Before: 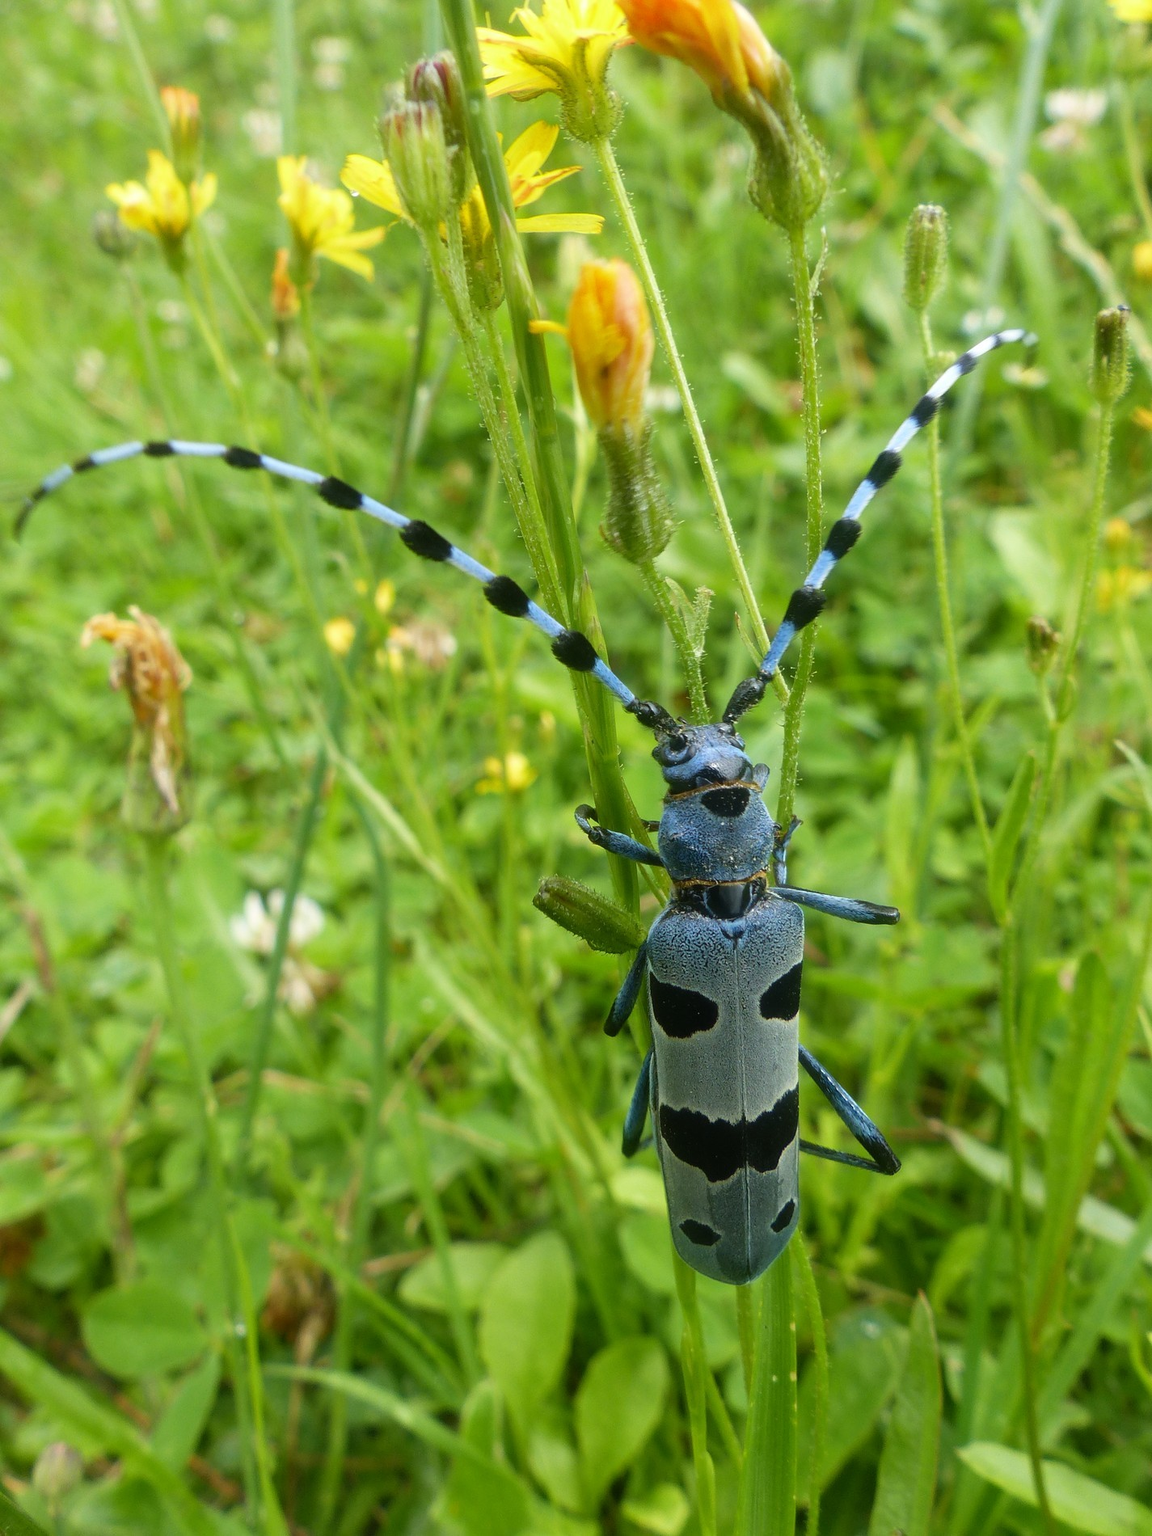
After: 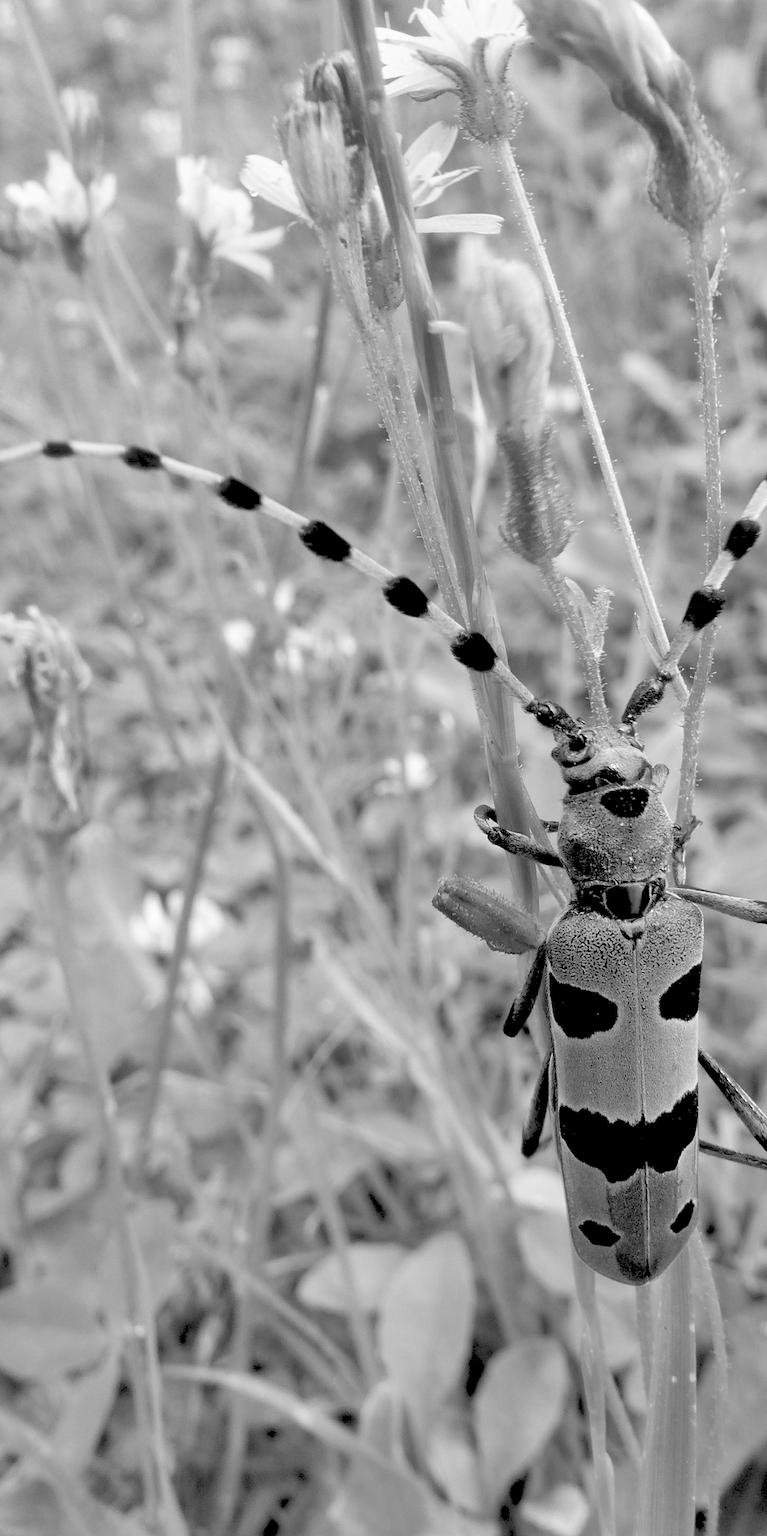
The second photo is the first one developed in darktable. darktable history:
shadows and highlights: shadows 53, soften with gaussian
crop and rotate: left 8.786%, right 24.548%
rgb levels: levels [[0.027, 0.429, 0.996], [0, 0.5, 1], [0, 0.5, 1]]
white balance: red 1.138, green 0.996, blue 0.812
monochrome: on, module defaults
color calibration: illuminant as shot in camera, x 0.379, y 0.396, temperature 4138.76 K
